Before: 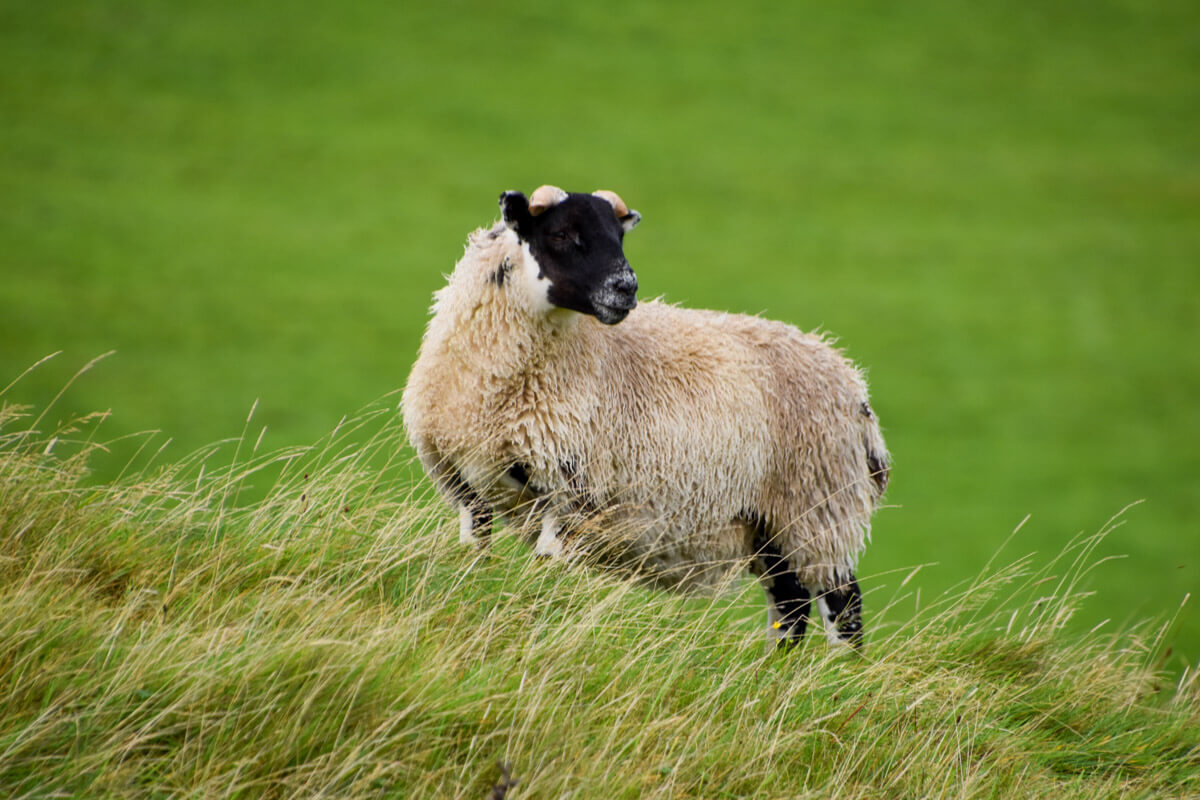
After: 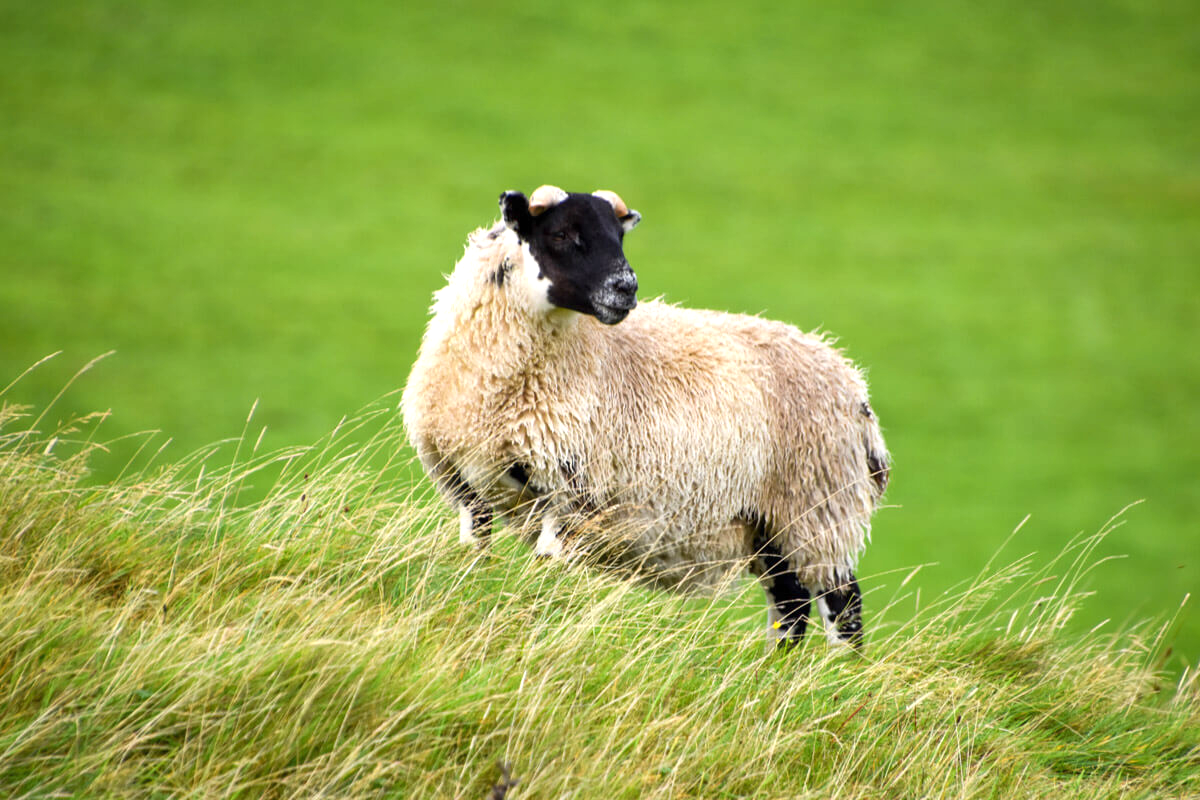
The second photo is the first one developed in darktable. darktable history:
exposure: black level correction 0, exposure 0.699 EV, compensate exposure bias true, compensate highlight preservation false
